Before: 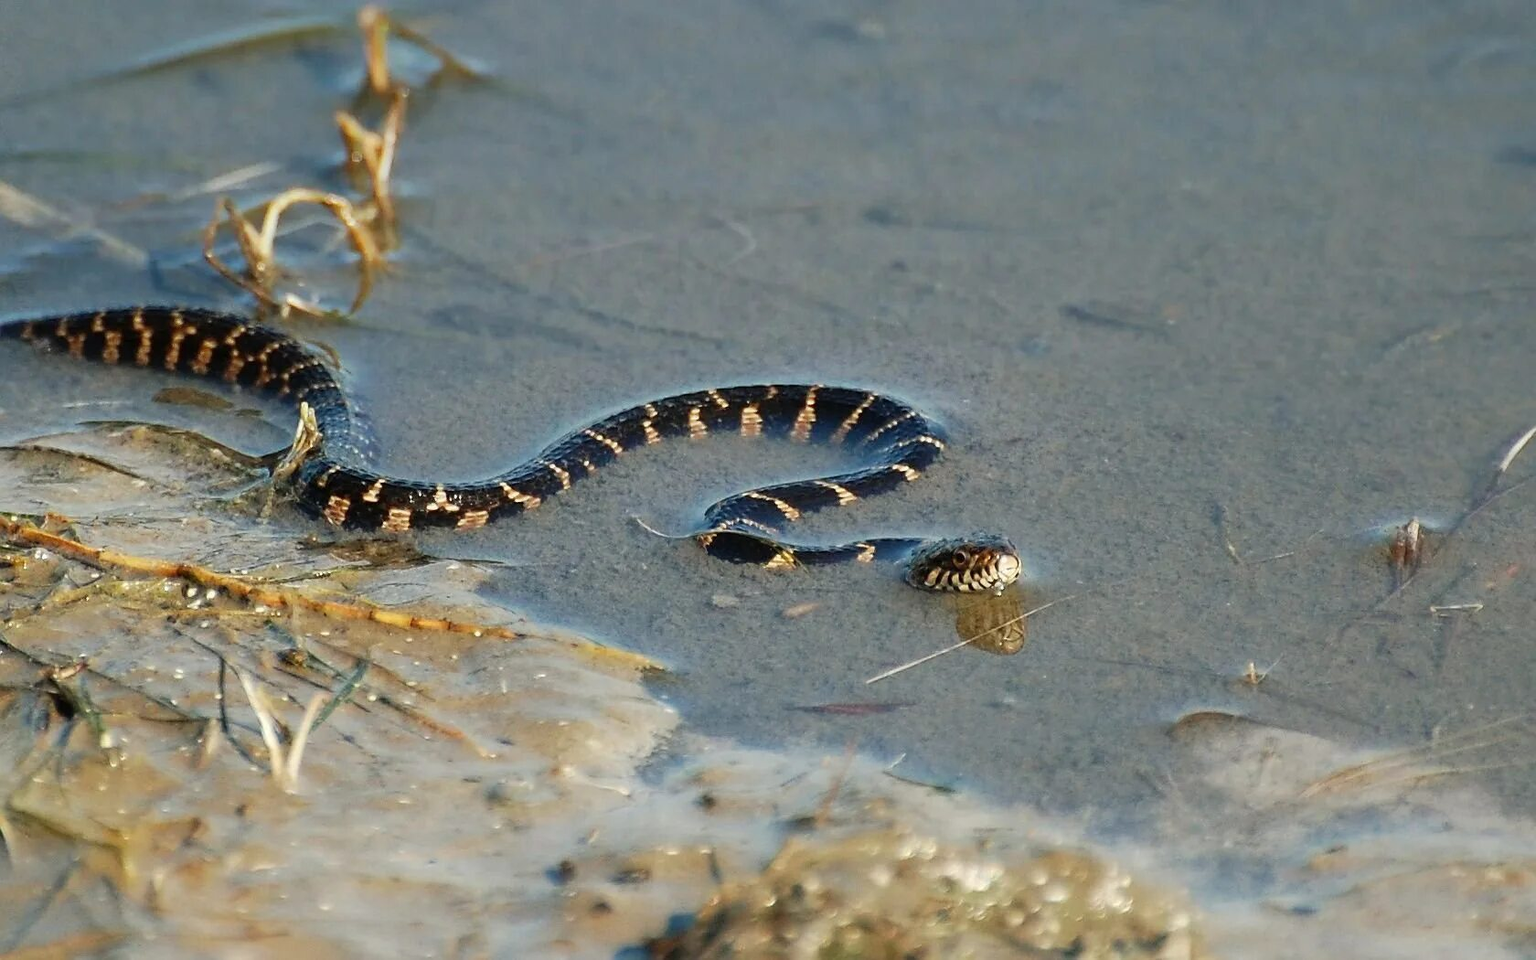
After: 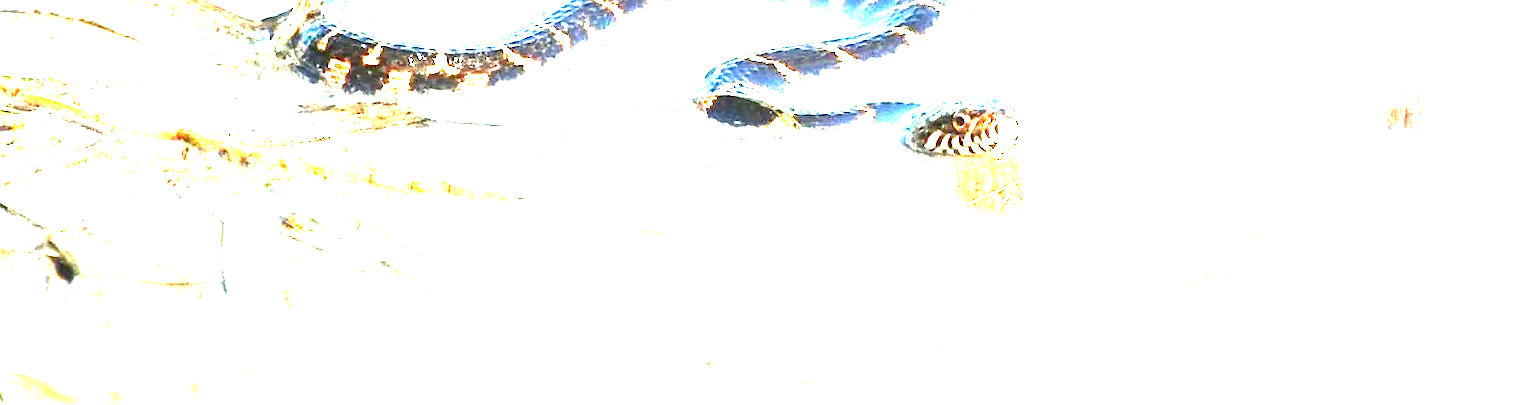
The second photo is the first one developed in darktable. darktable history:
exposure: black level correction 0, exposure 4 EV, compensate highlight preservation false
crop: top 45.55%, bottom 12.178%
